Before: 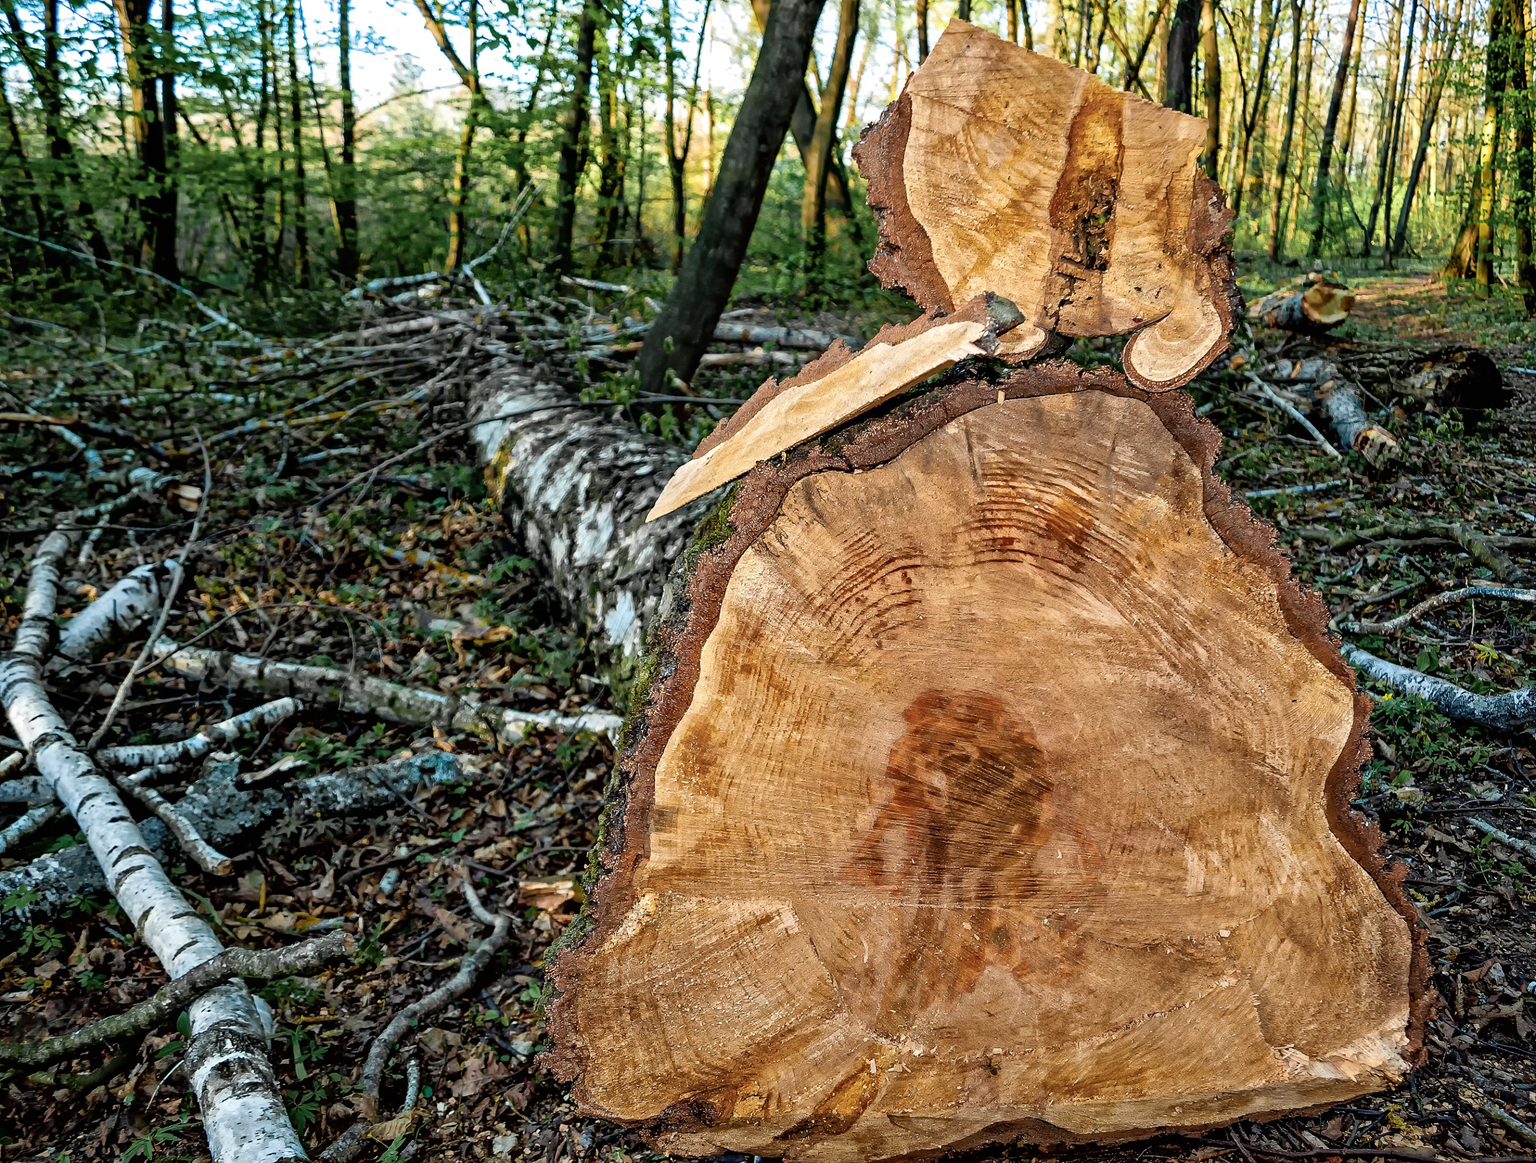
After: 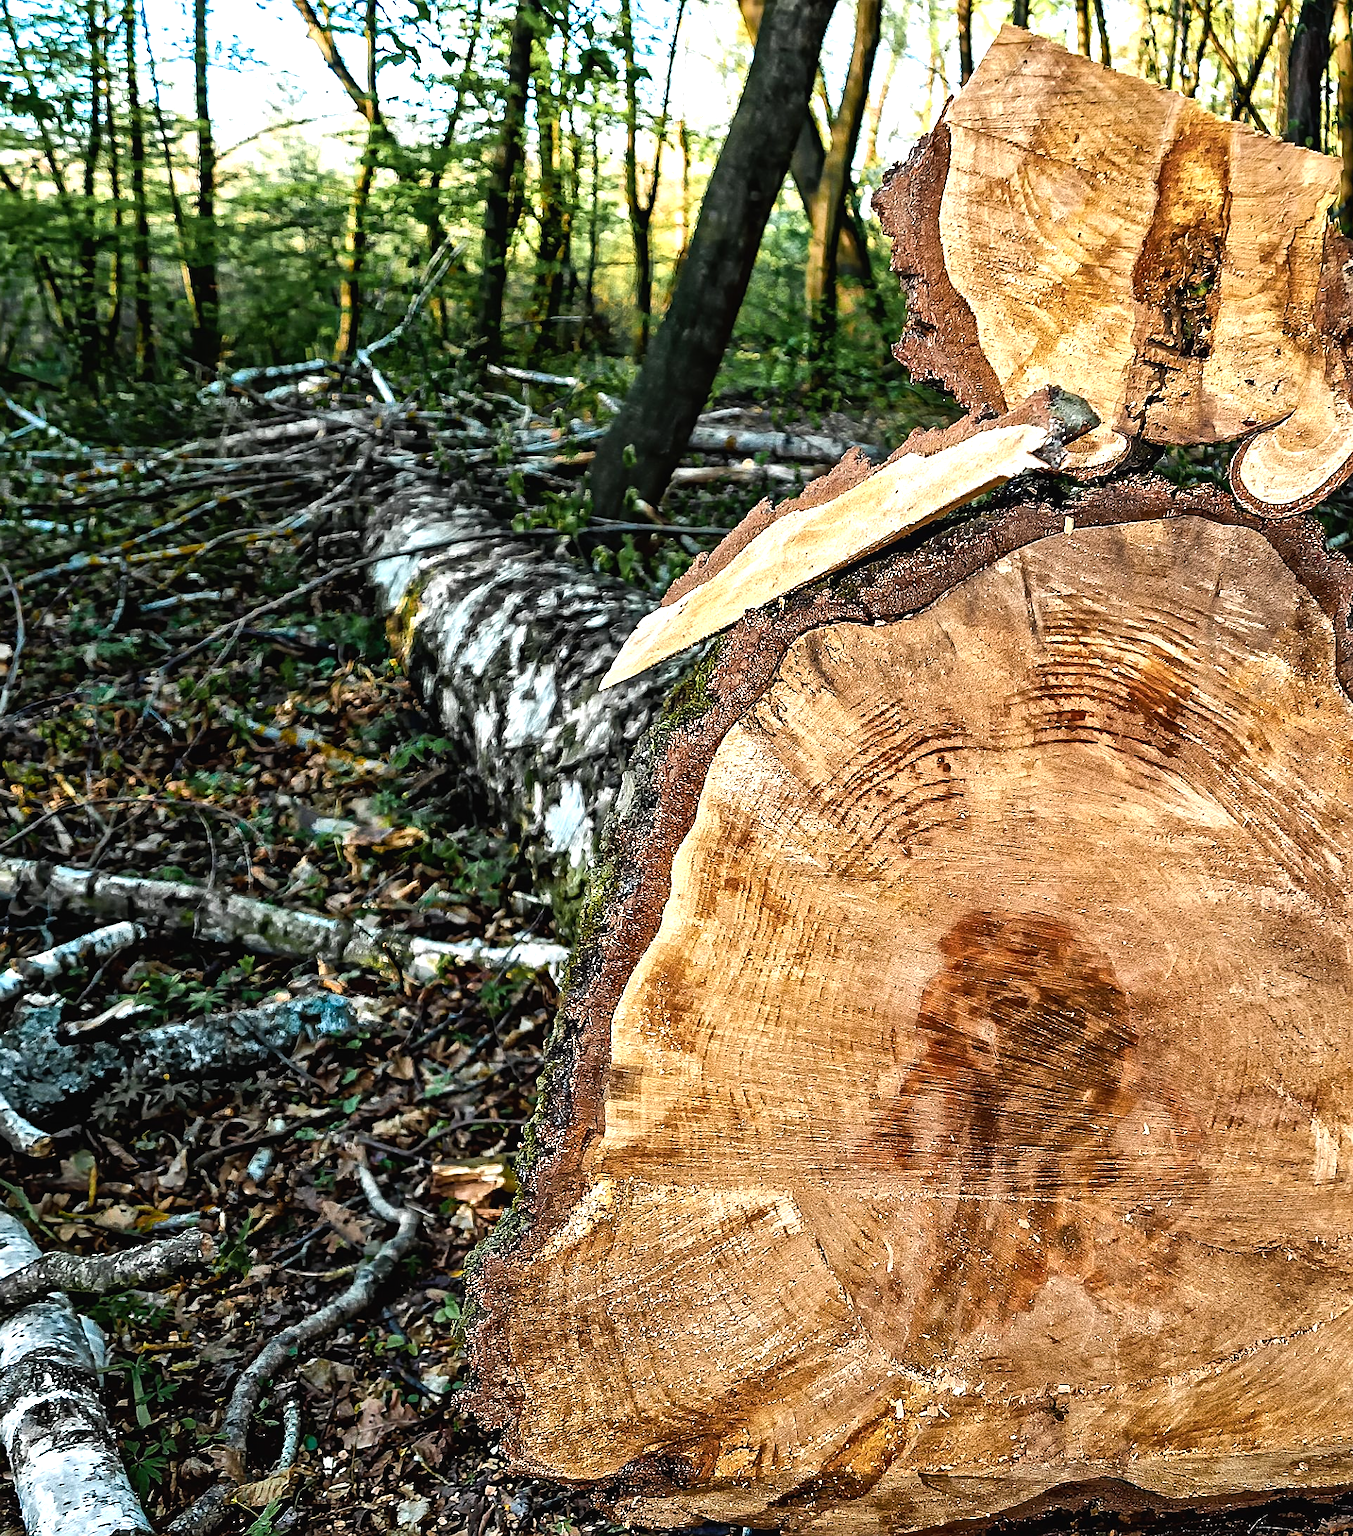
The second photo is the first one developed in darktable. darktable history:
crop and rotate: left 12.556%, right 20.754%
sharpen: on, module defaults
color balance rgb: global offset › luminance 0.263%, perceptual saturation grading › global saturation 0.024%, perceptual saturation grading › highlights -19.886%, perceptual saturation grading › shadows 19.665%, perceptual brilliance grading › highlights 20.228%, perceptual brilliance grading › mid-tones 19.586%, perceptual brilliance grading › shadows -19.869%, global vibrance 14.532%
